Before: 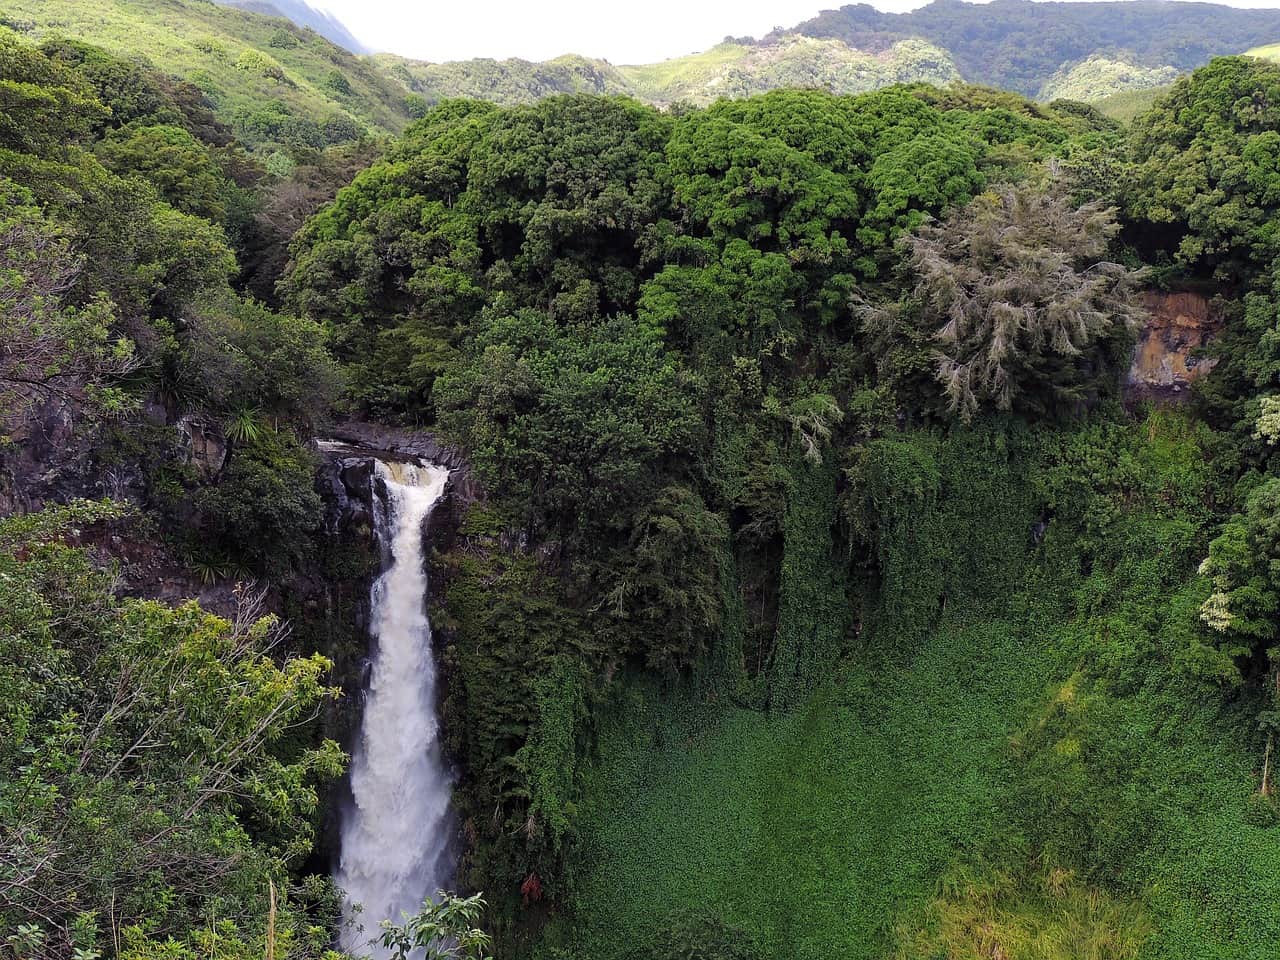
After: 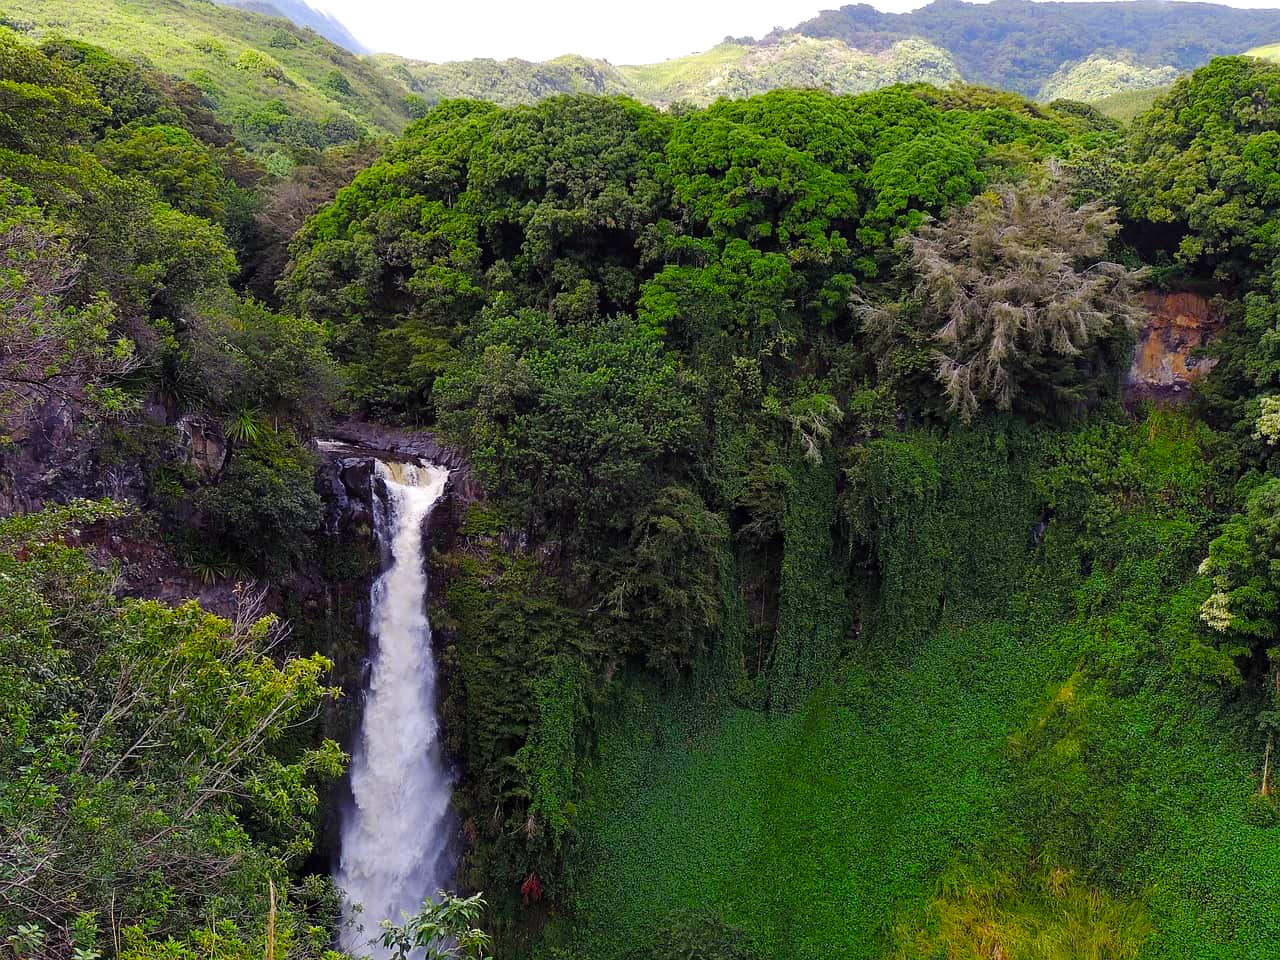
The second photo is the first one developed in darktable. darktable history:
vibrance: vibrance 95.34%
color balance rgb: linear chroma grading › global chroma 8.12%, perceptual saturation grading › global saturation 9.07%, perceptual saturation grading › highlights -13.84%, perceptual saturation grading › mid-tones 14.88%, perceptual saturation grading › shadows 22.8%, perceptual brilliance grading › highlights 2.61%, global vibrance 12.07%
